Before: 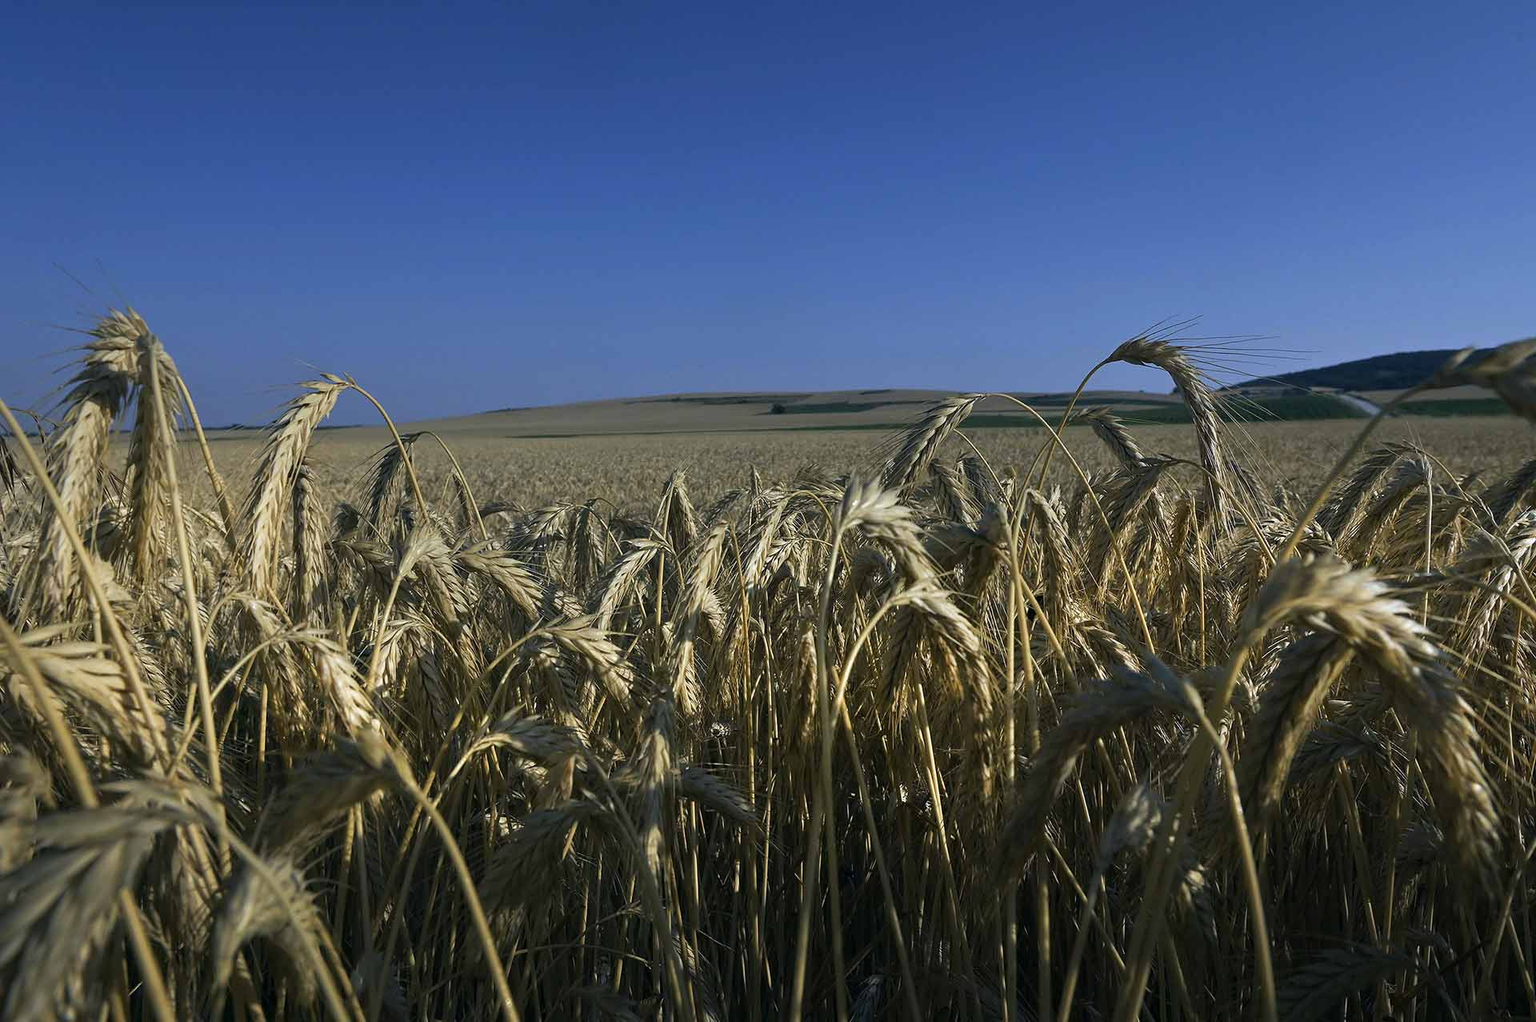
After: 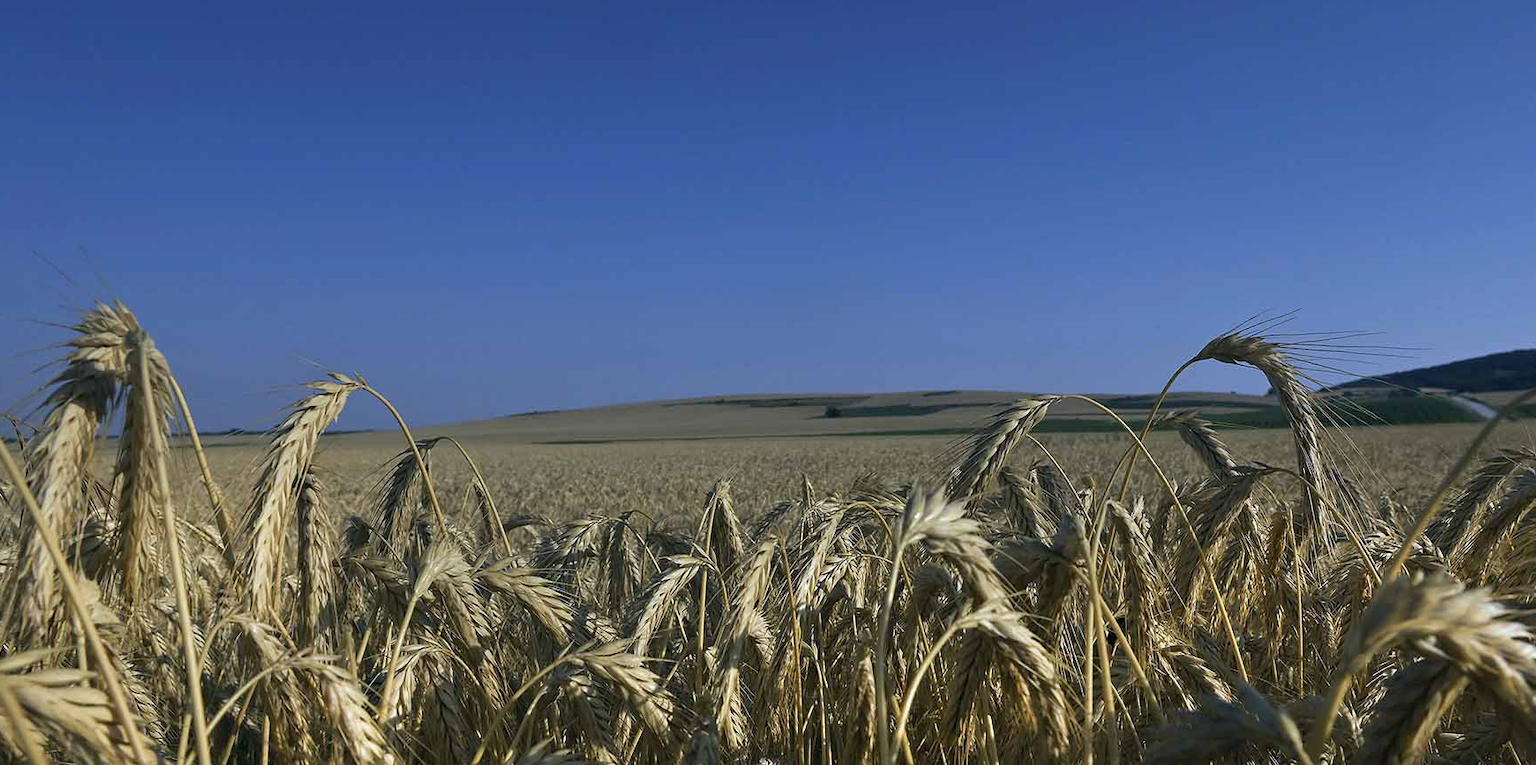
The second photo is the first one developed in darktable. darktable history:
crop: left 1.529%, top 3.457%, right 7.758%, bottom 28.502%
